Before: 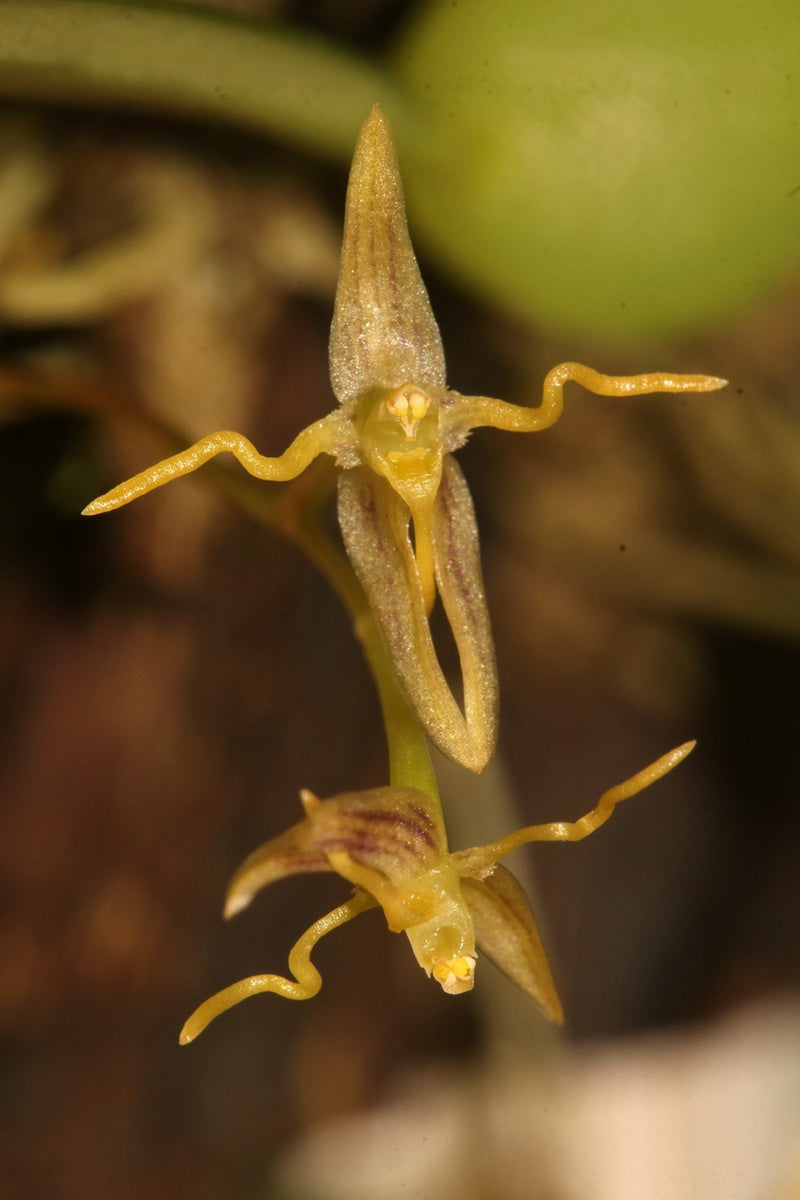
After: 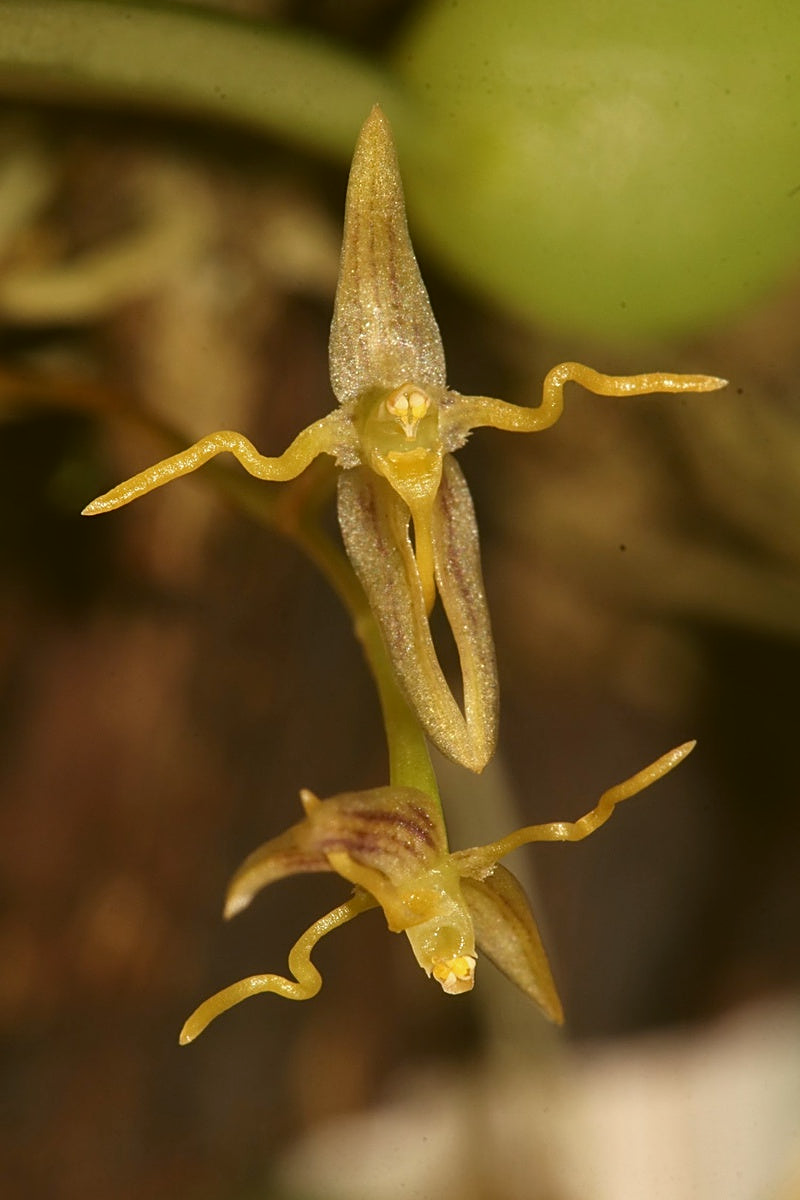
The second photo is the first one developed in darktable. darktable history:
color balance: lift [1.004, 1.002, 1.002, 0.998], gamma [1, 1.007, 1.002, 0.993], gain [1, 0.977, 1.013, 1.023], contrast -3.64%
sharpen: on, module defaults
tone equalizer: on, module defaults
